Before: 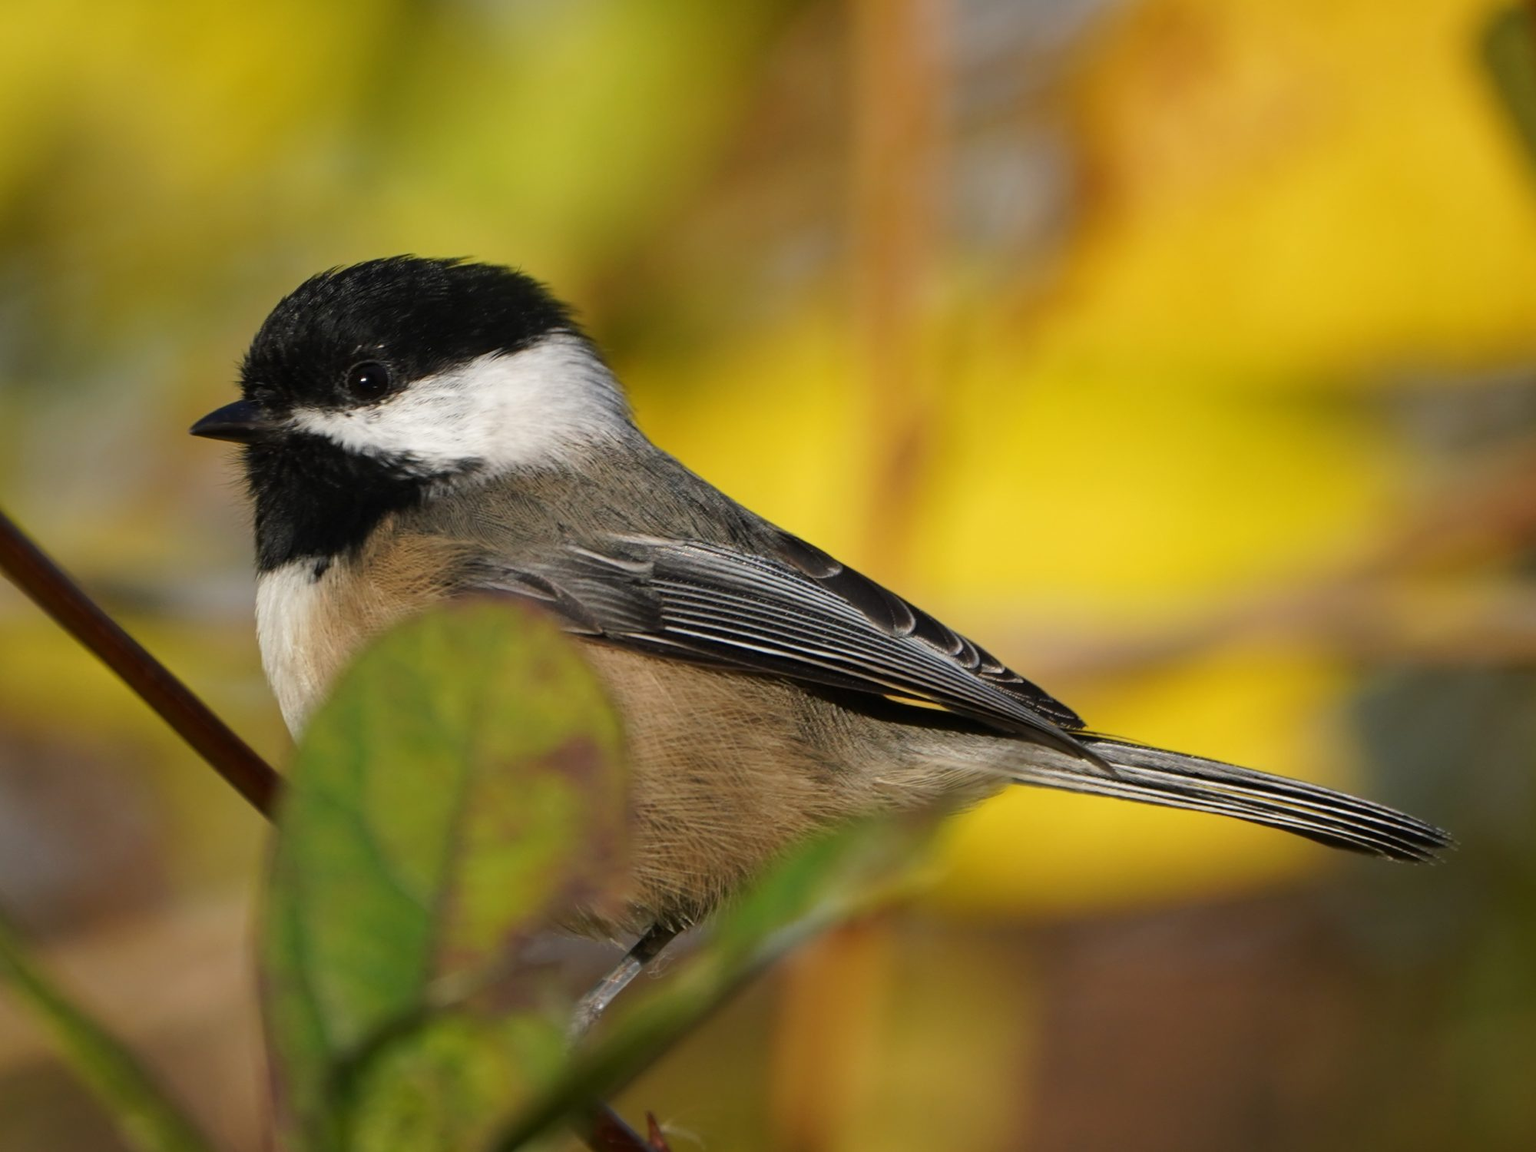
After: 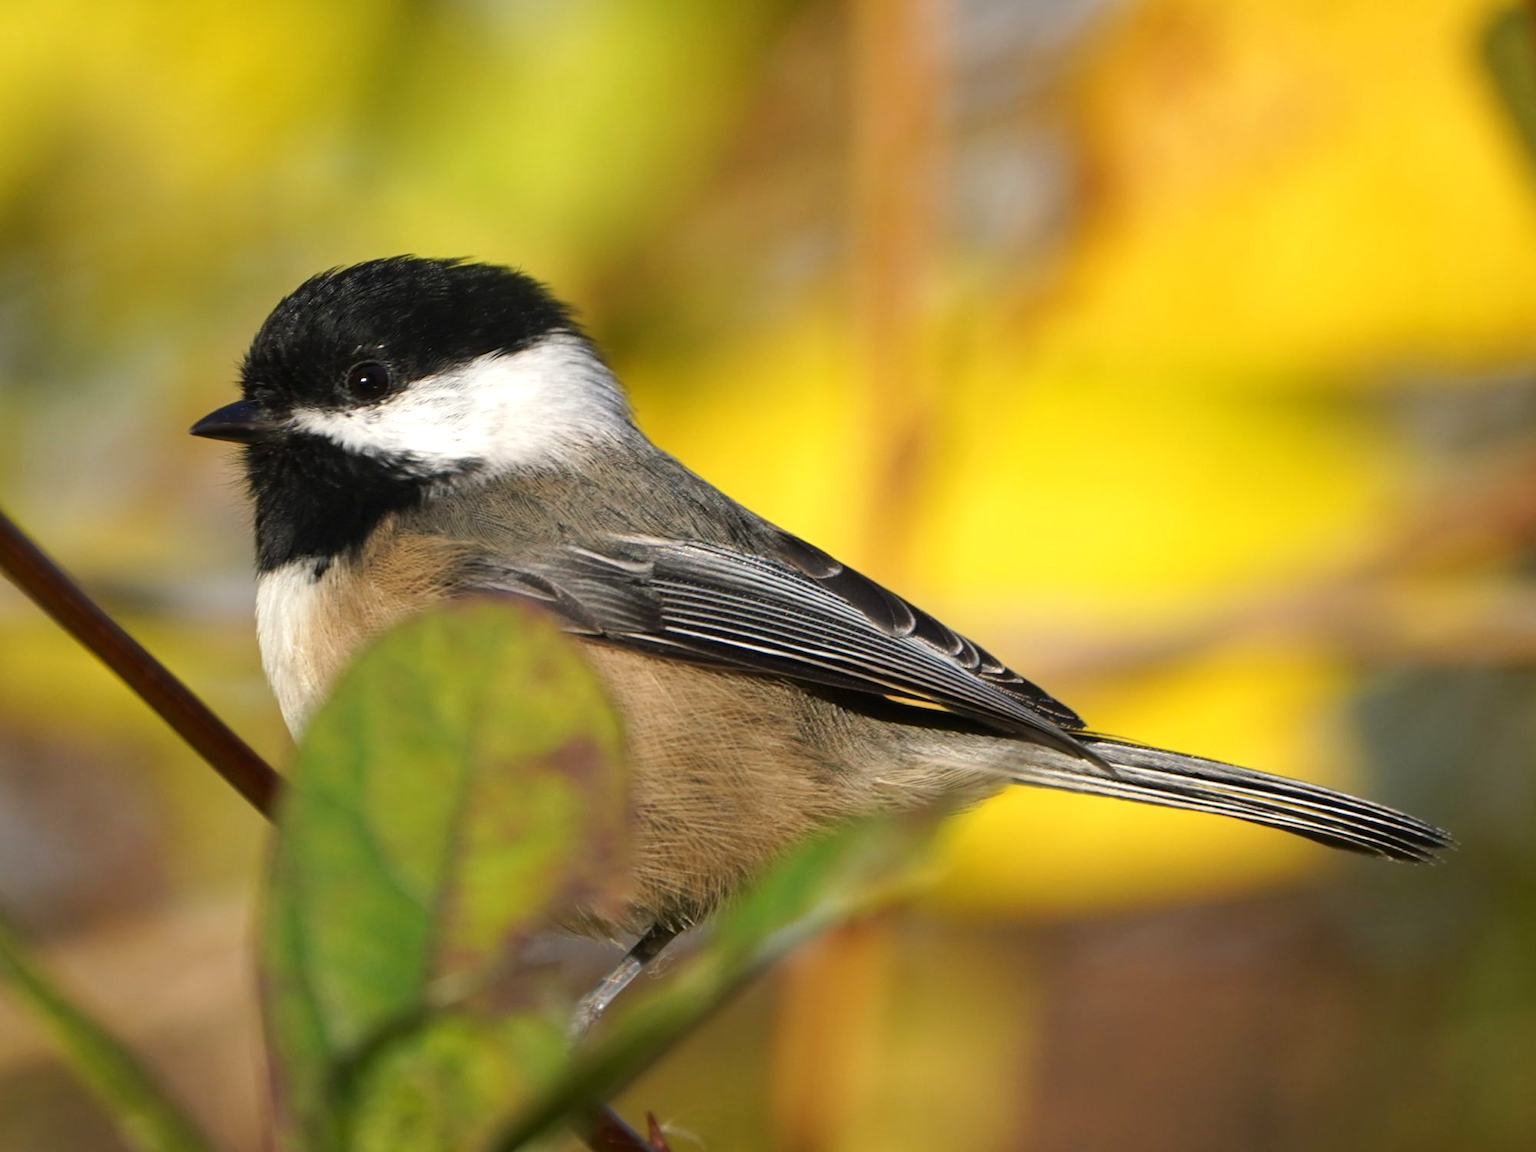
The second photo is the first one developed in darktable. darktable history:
exposure: exposure 0.496 EV, compensate exposure bias true, compensate highlight preservation false
